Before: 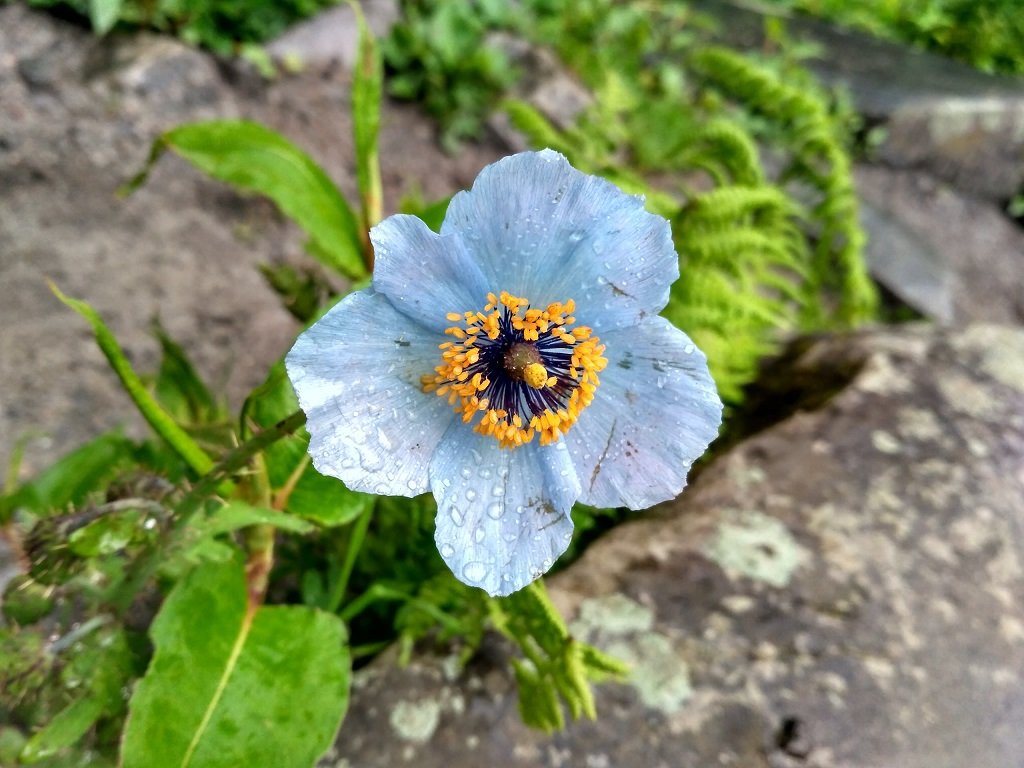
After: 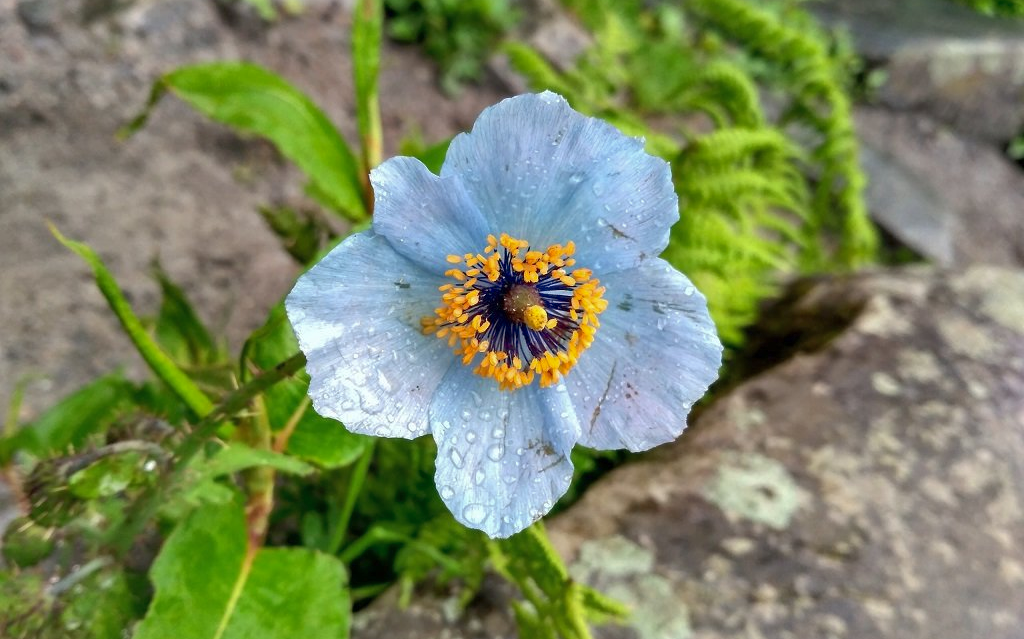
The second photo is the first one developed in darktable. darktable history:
crop: top 7.625%, bottom 8.027%
shadows and highlights: on, module defaults
